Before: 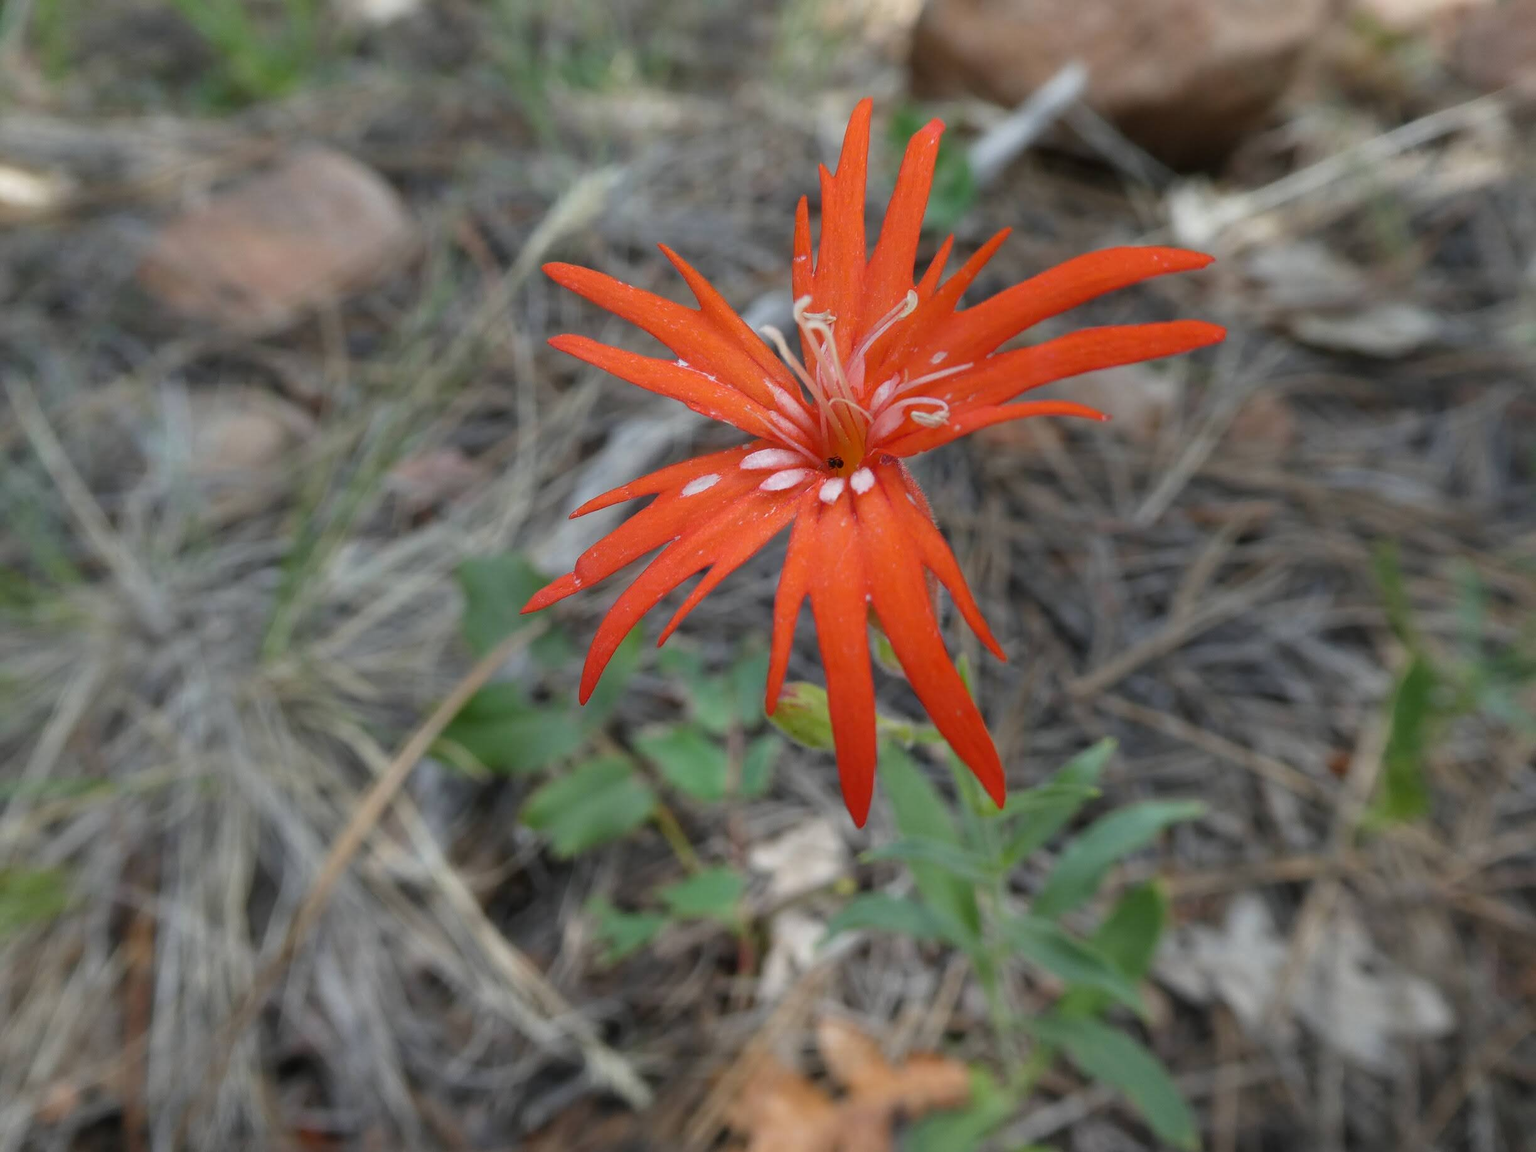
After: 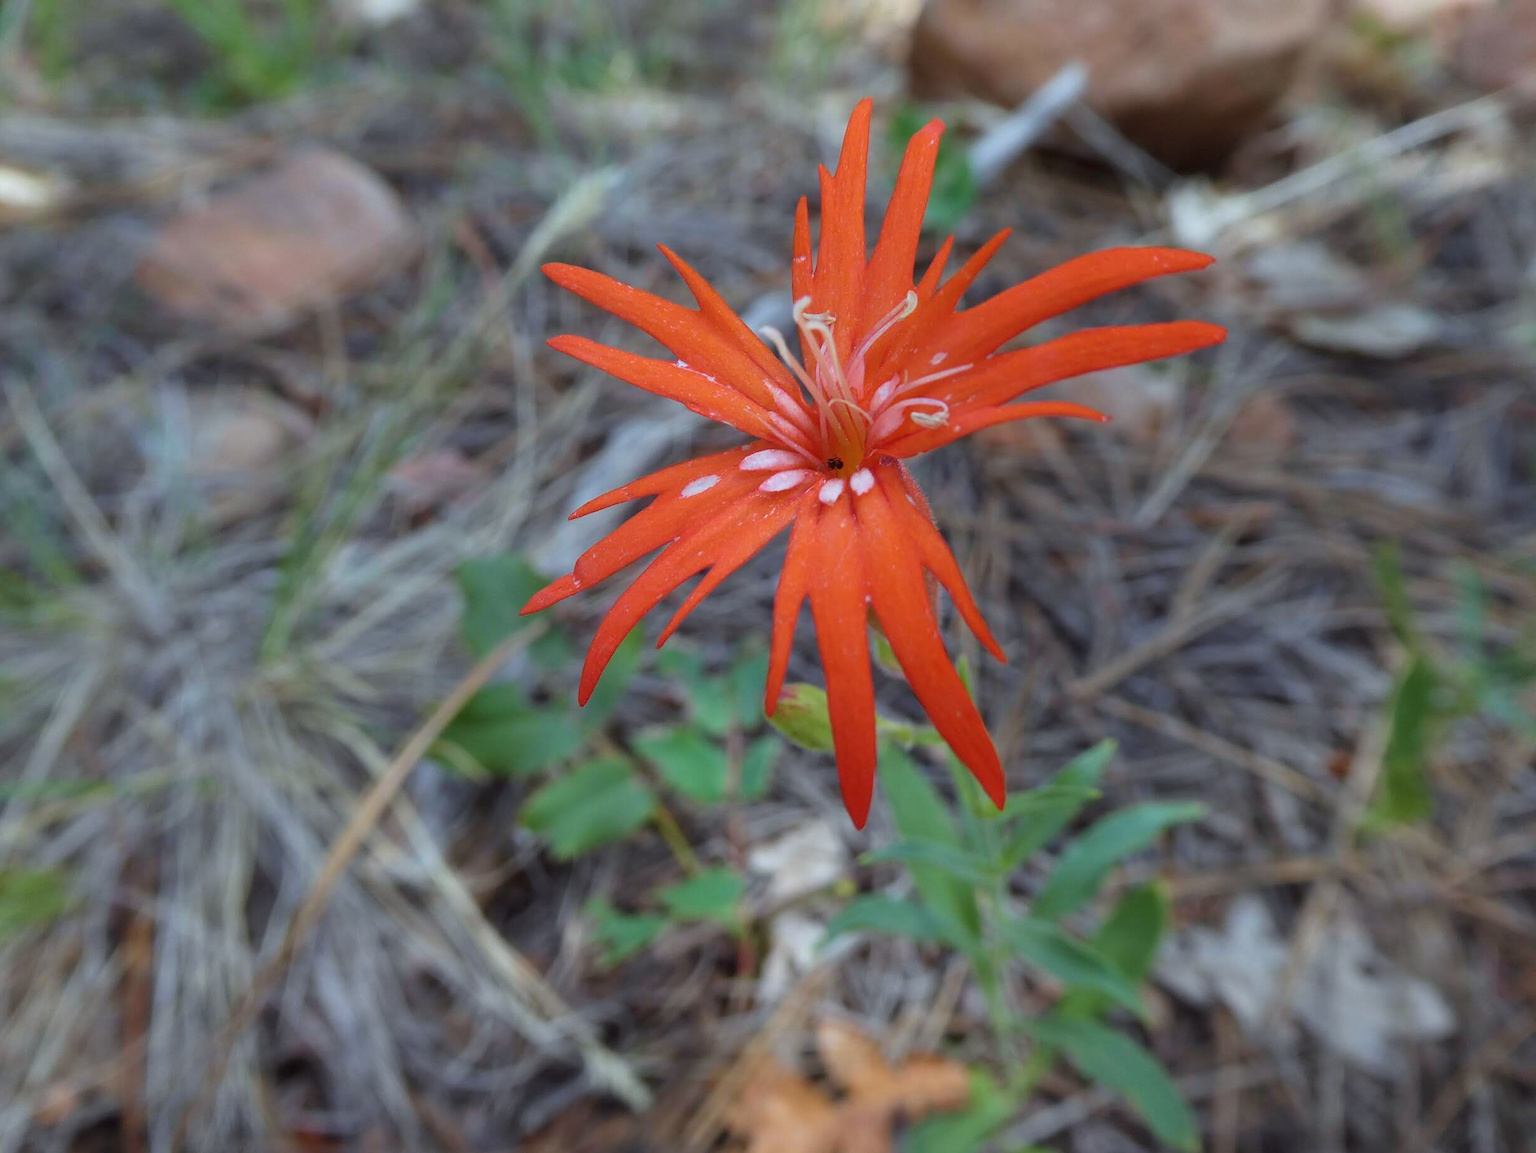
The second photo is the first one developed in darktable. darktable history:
velvia: on, module defaults
color calibration: gray › normalize channels true, x 0.37, y 0.382, temperature 4316.17 K, gamut compression 0.019
crop: left 0.136%
color correction: highlights a* -1.1, highlights b* 4.59, shadows a* 3.69
